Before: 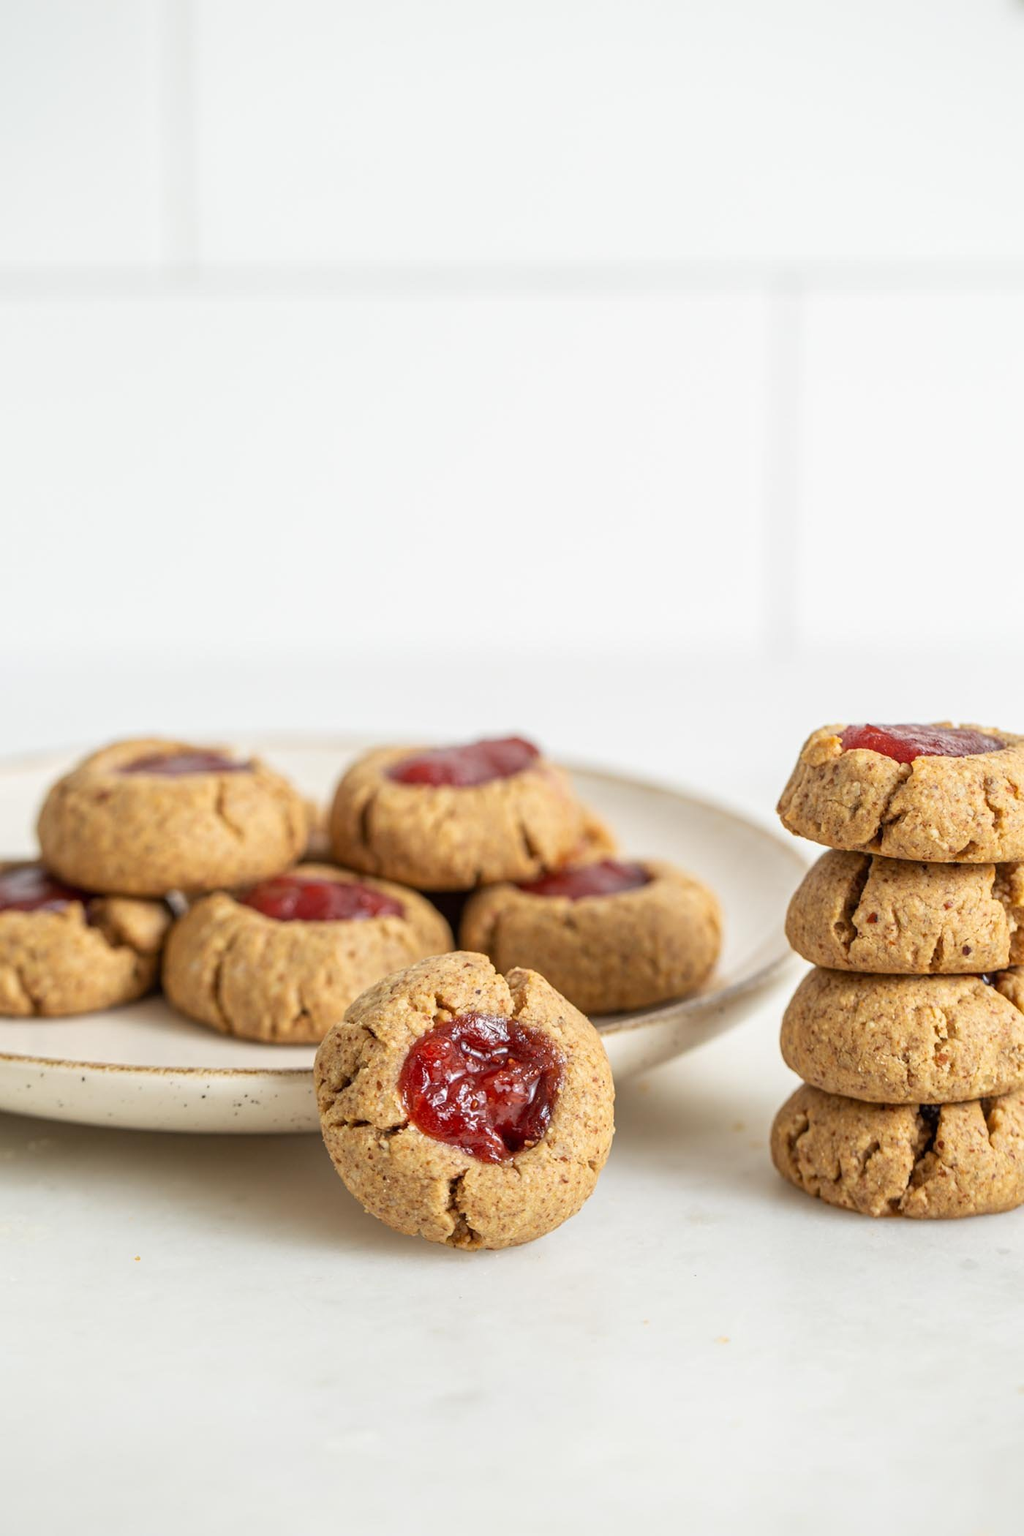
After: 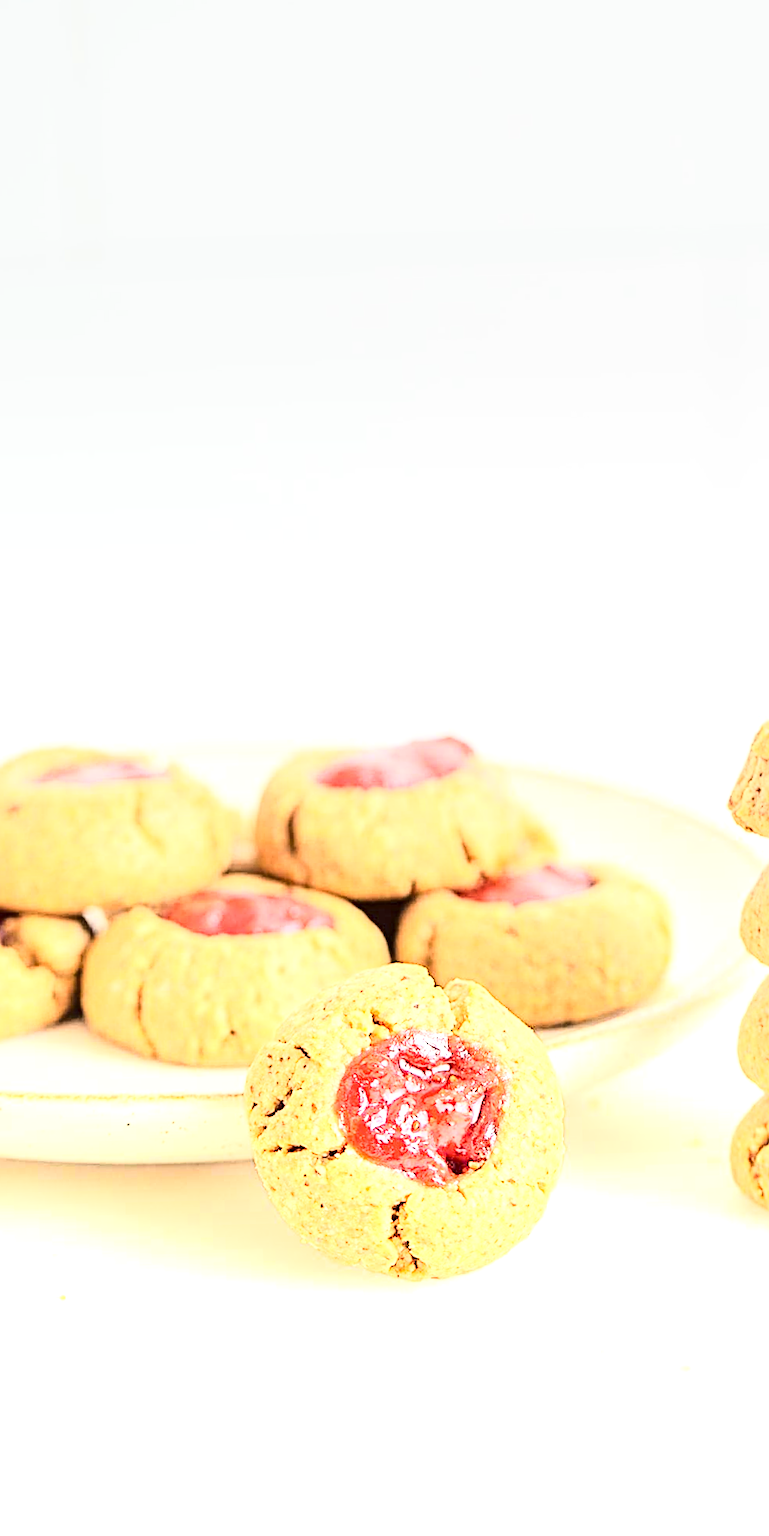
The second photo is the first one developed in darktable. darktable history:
base curve: curves: ch0 [(0, 0) (0.028, 0.03) (0.121, 0.232) (0.46, 0.748) (0.859, 0.968) (1, 1)]
exposure: exposure -0.293 EV, compensate highlight preservation false
crop and rotate: left 9.061%, right 20.142%
rotate and perspective: rotation -1.42°, crop left 0.016, crop right 0.984, crop top 0.035, crop bottom 0.965
sharpen: radius 2.817, amount 0.715
graduated density: density -3.9 EV
contrast brightness saturation: contrast 0.24, brightness 0.09
